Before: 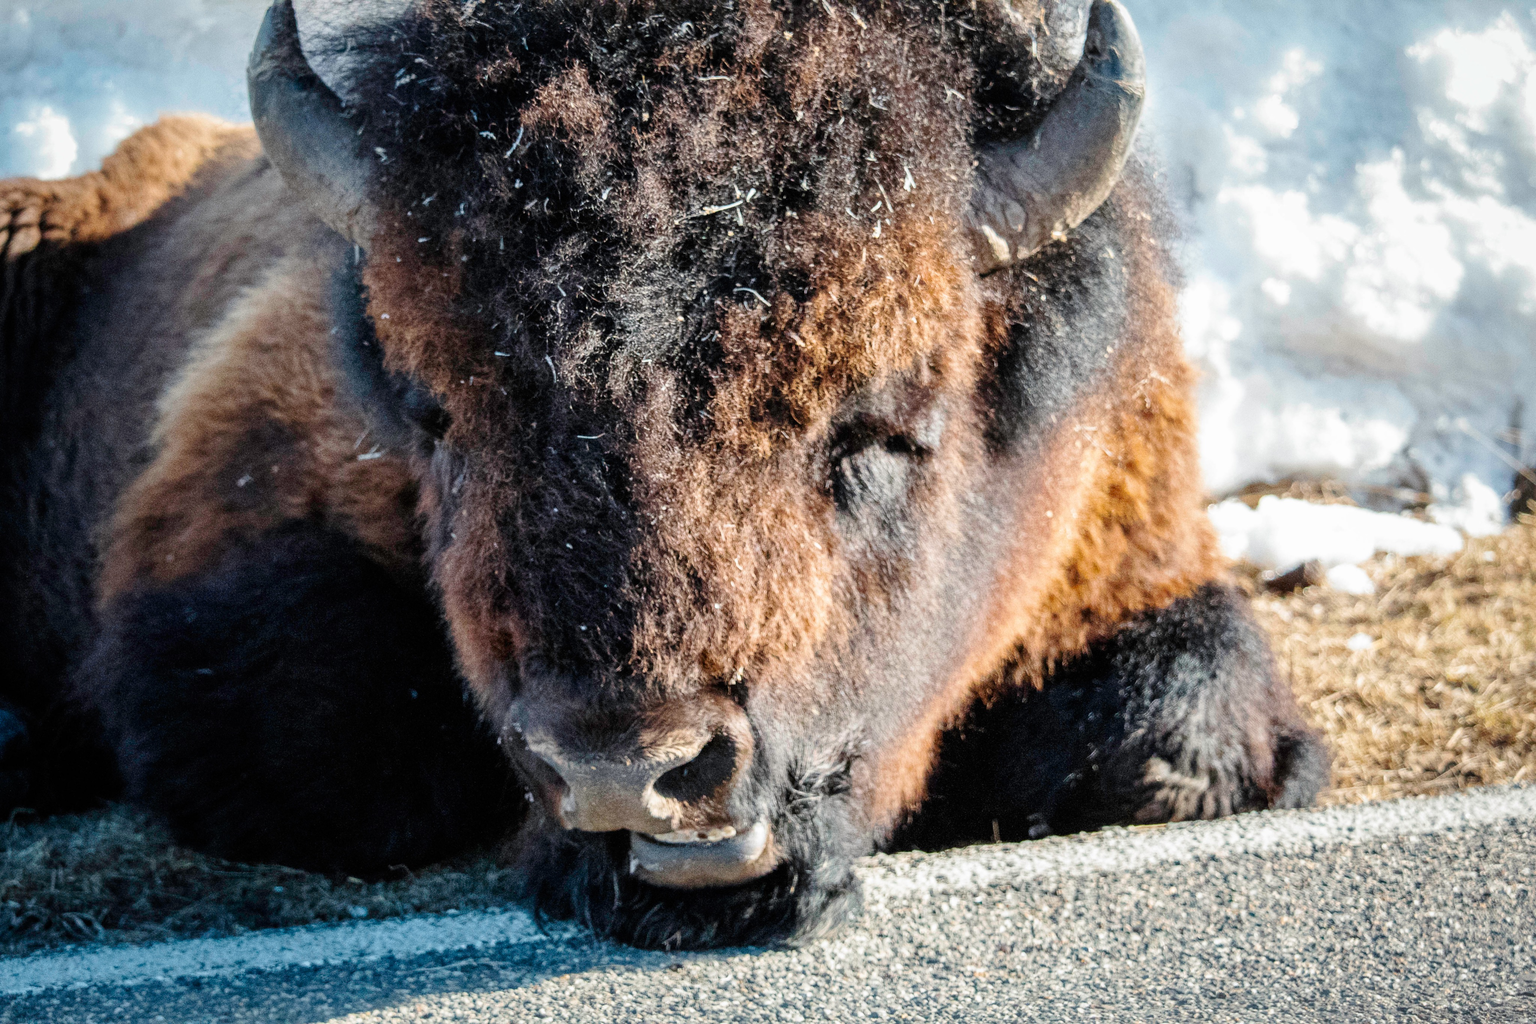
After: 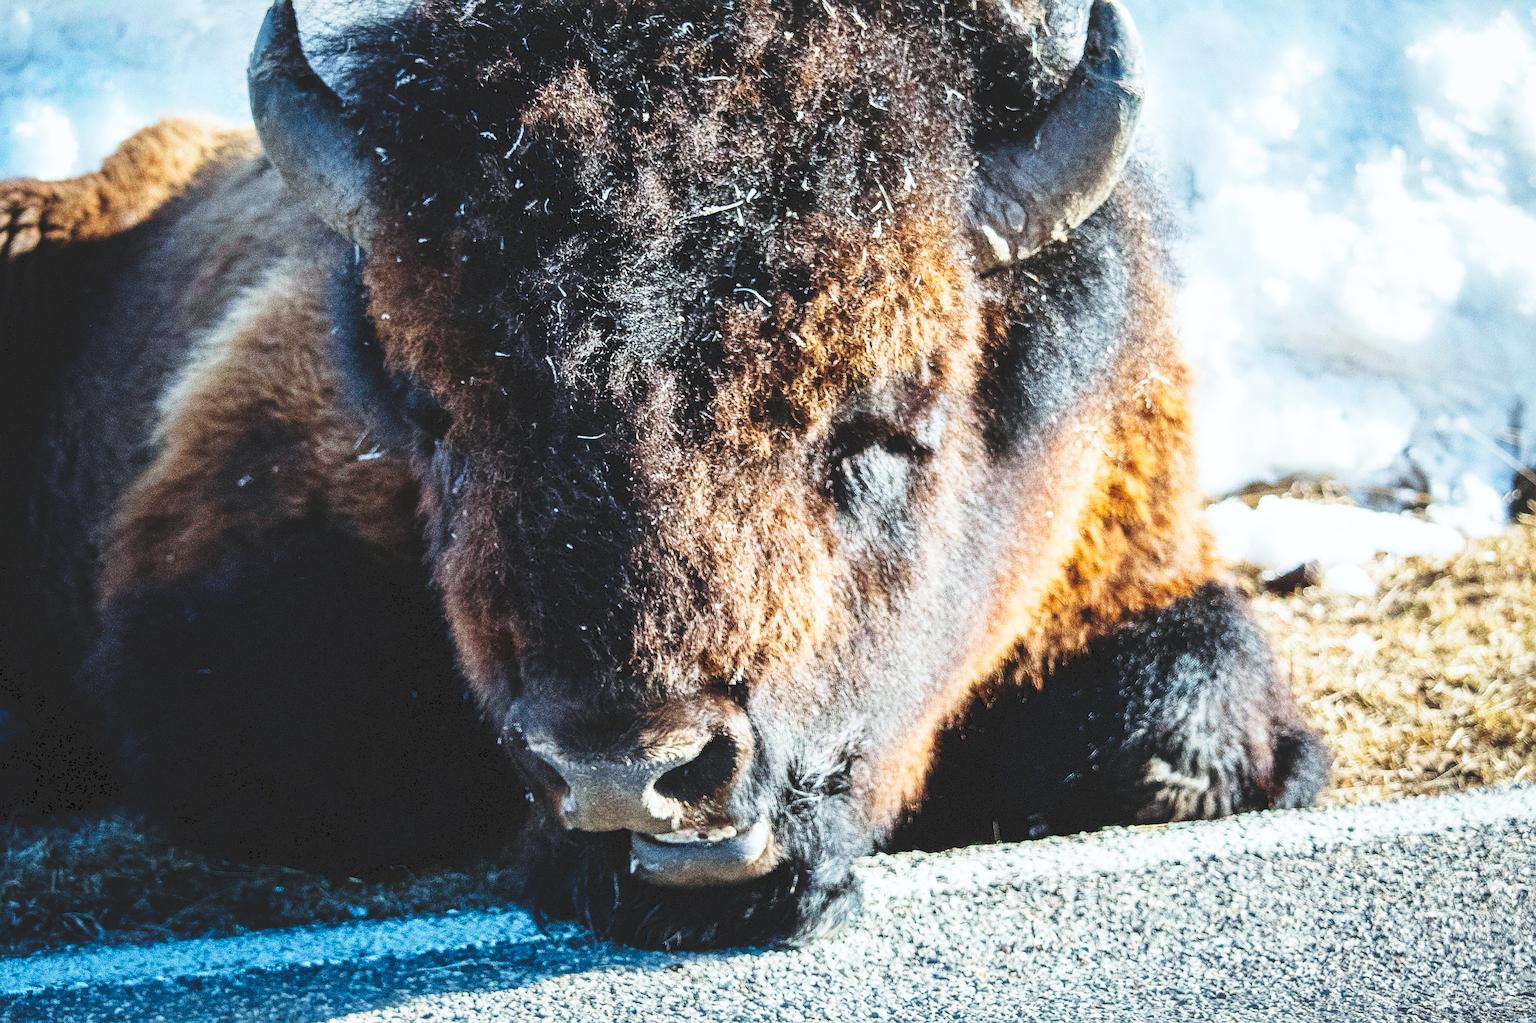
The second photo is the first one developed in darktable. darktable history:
tone curve: curves: ch0 [(0, 0) (0.003, 0.142) (0.011, 0.142) (0.025, 0.147) (0.044, 0.147) (0.069, 0.152) (0.1, 0.16) (0.136, 0.172) (0.177, 0.193) (0.224, 0.221) (0.277, 0.264) (0.335, 0.322) (0.399, 0.399) (0.468, 0.49) (0.543, 0.593) (0.623, 0.723) (0.709, 0.841) (0.801, 0.925) (0.898, 0.976) (1, 1)], preserve colors none
white balance: red 0.925, blue 1.046
sharpen: on, module defaults
